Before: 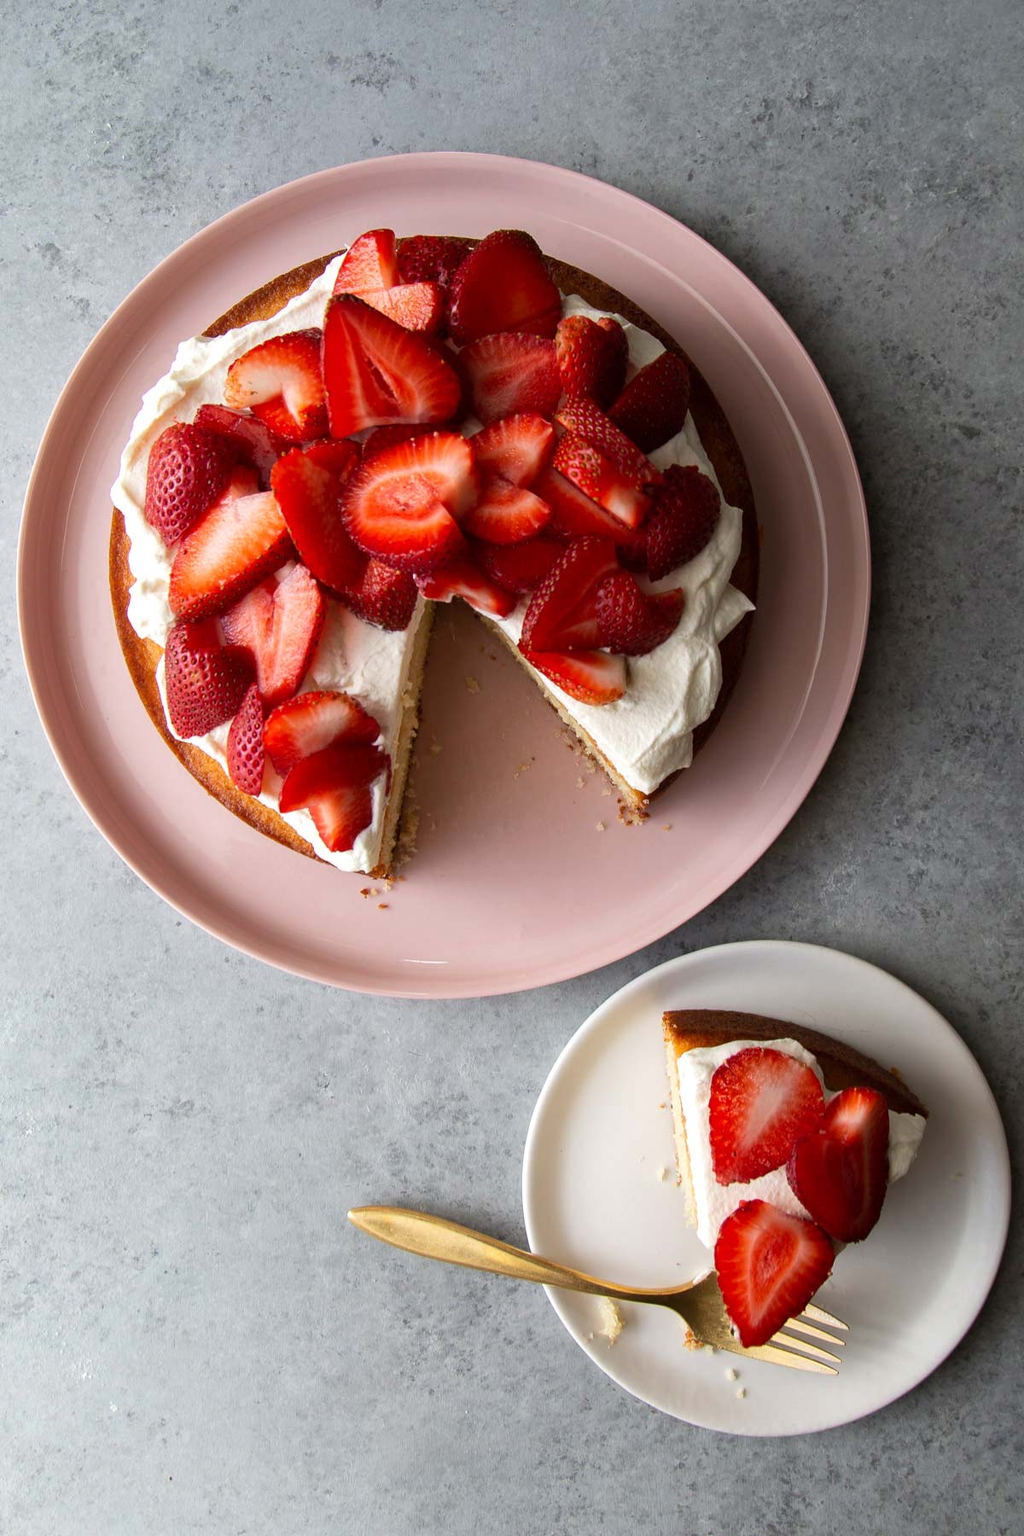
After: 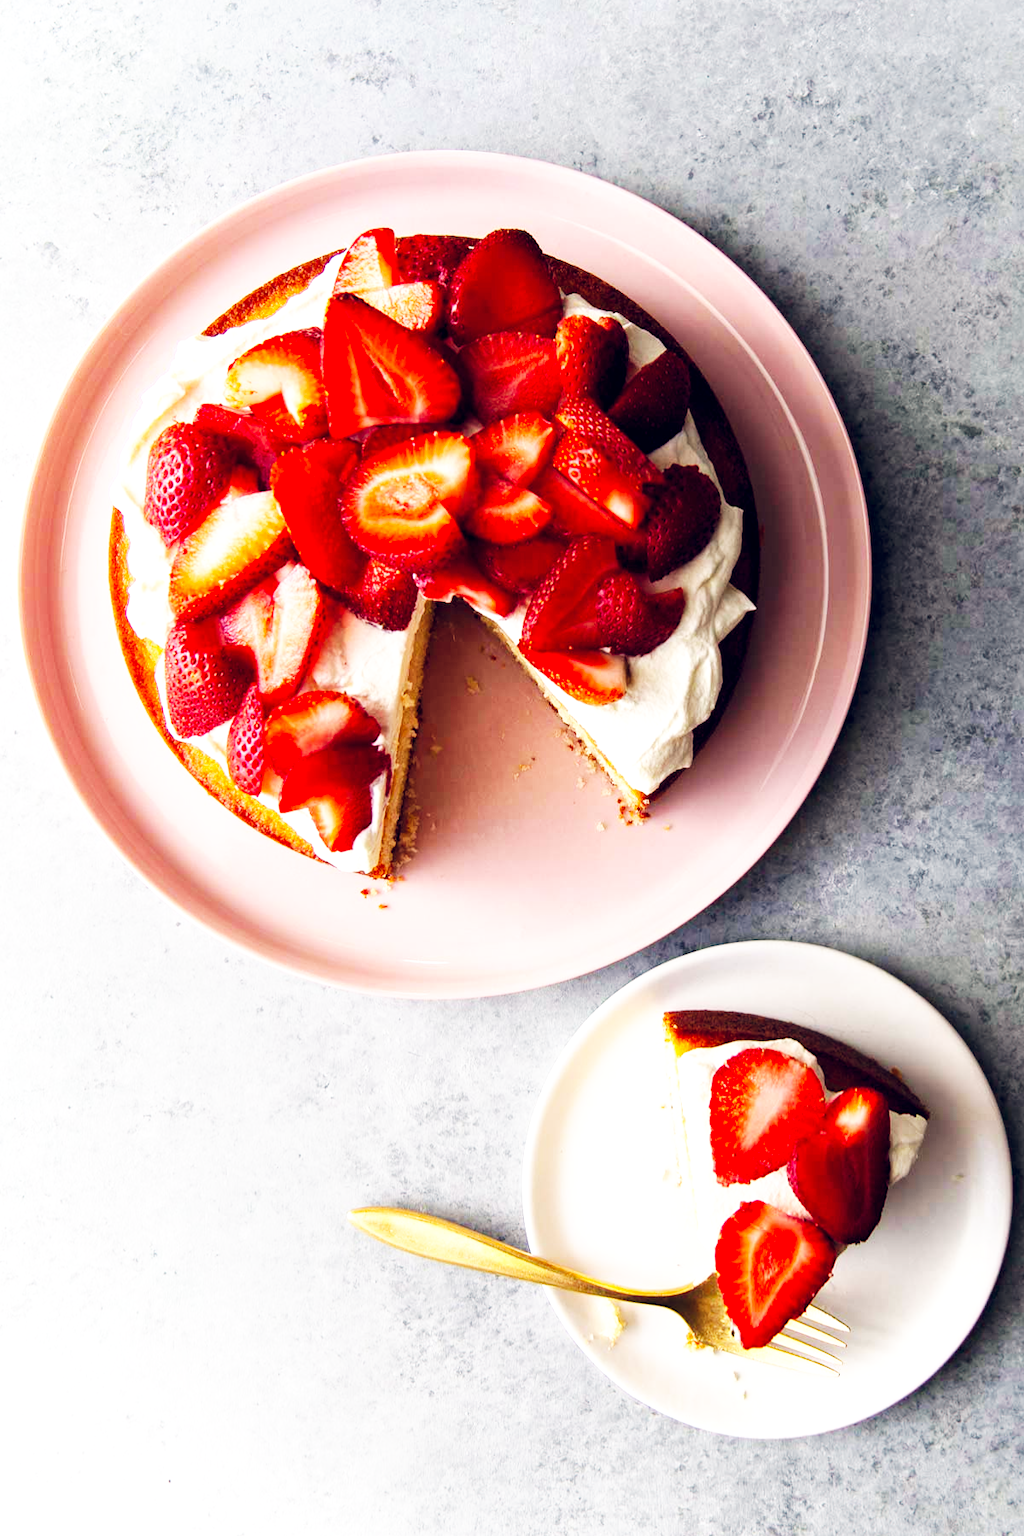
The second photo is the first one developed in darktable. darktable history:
base curve: curves: ch0 [(0, 0) (0.007, 0.004) (0.027, 0.03) (0.046, 0.07) (0.207, 0.54) (0.442, 0.872) (0.673, 0.972) (1, 1)], preserve colors none
local contrast: highlights 100%, shadows 100%, detail 120%, midtone range 0.2
color balance rgb: shadows lift › hue 87.51°, highlights gain › chroma 1.35%, highlights gain › hue 55.1°, global offset › chroma 0.13%, global offset › hue 253.66°, perceptual saturation grading › global saturation 16.38%
lens correction: scale 1, crop 1, focal 35, aperture 2.5, distance 1000, camera "Canon EOS 5D Mark III", lens "Sigma 35mm f/1.4 DG HSM"
